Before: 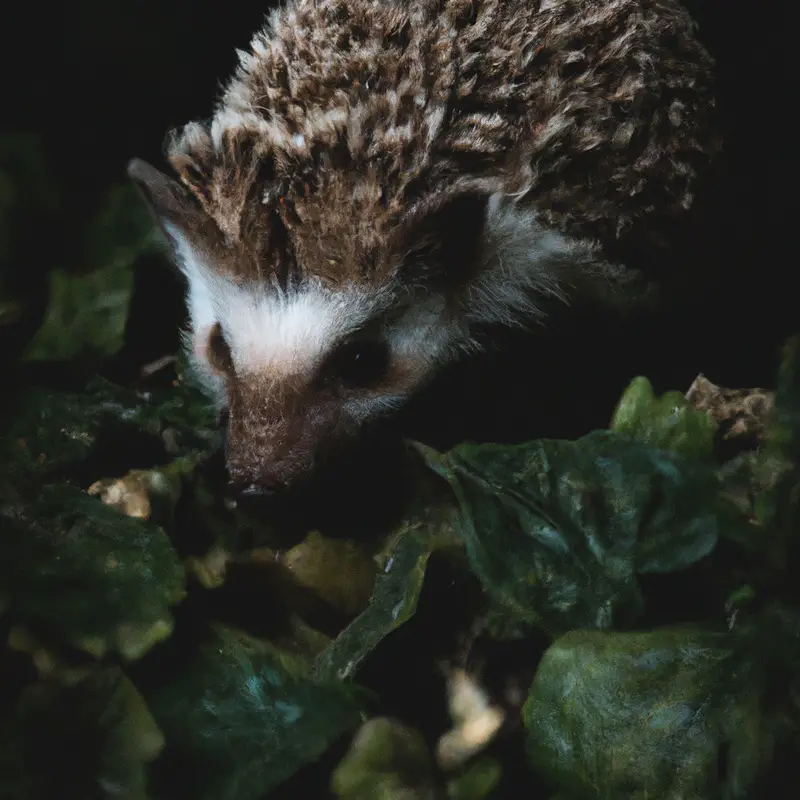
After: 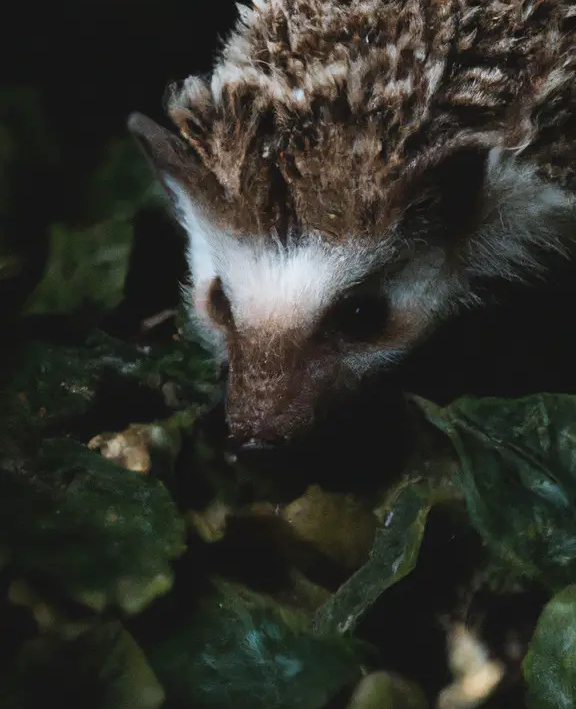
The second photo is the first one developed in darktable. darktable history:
crop: top 5.812%, right 27.905%, bottom 5.519%
